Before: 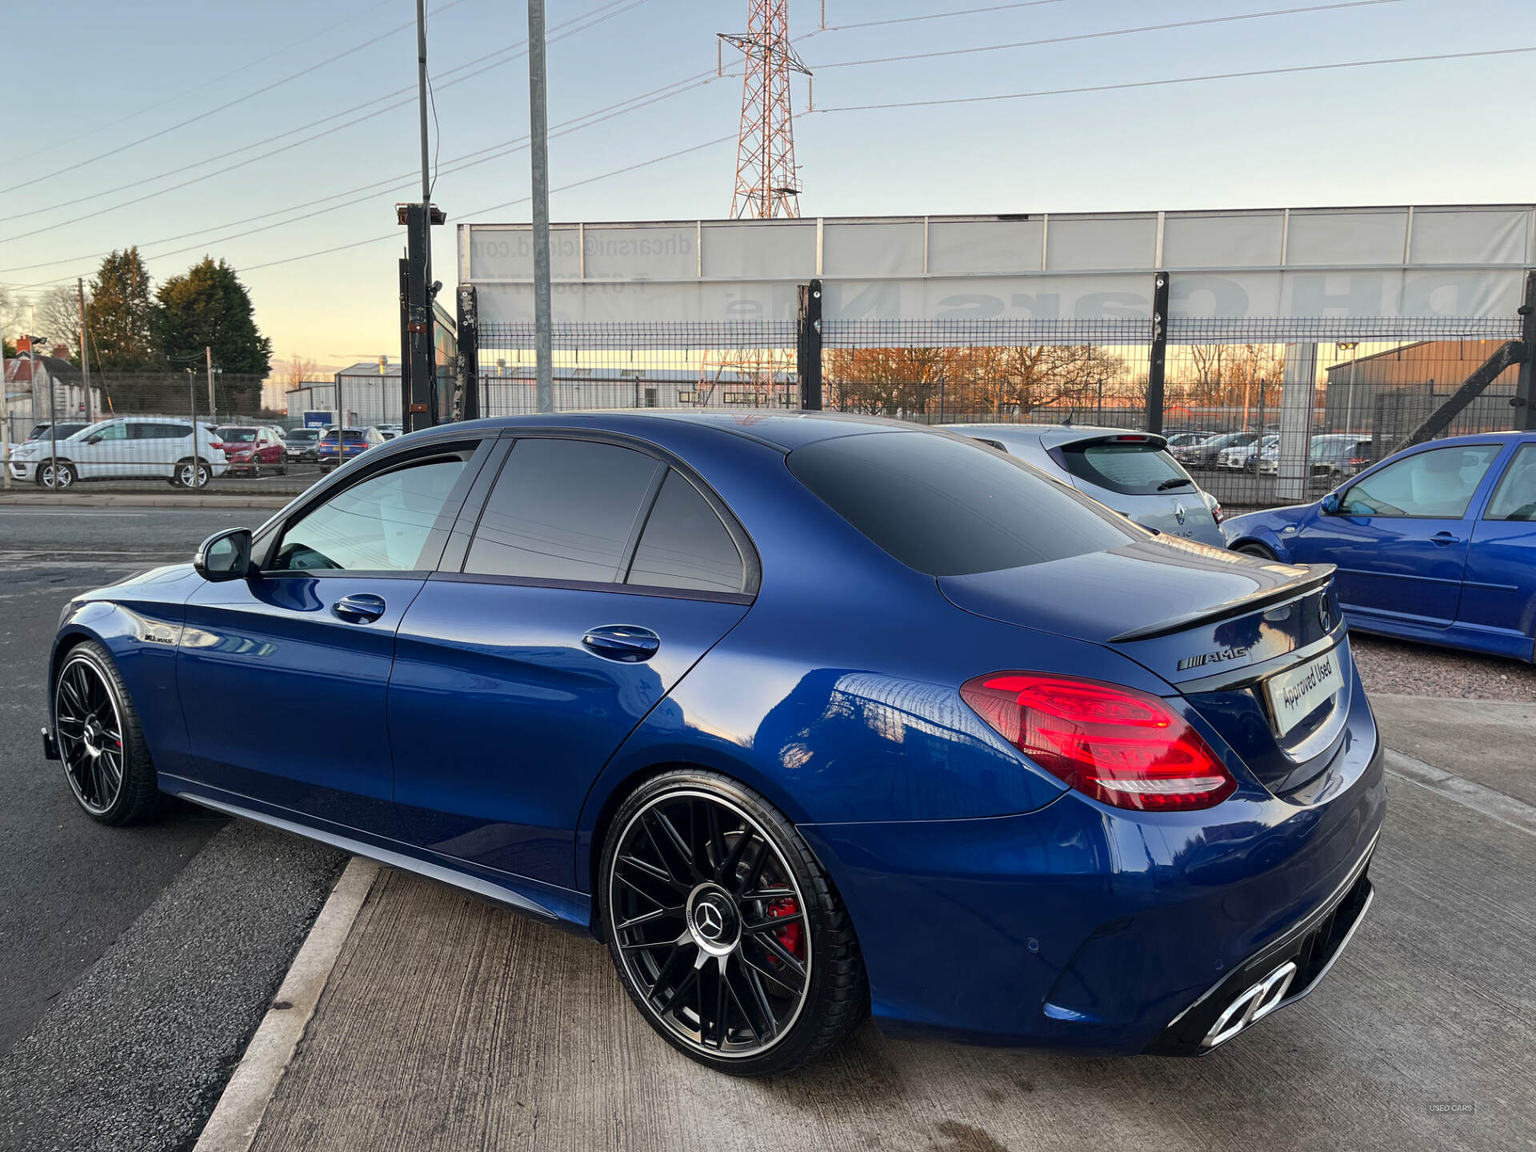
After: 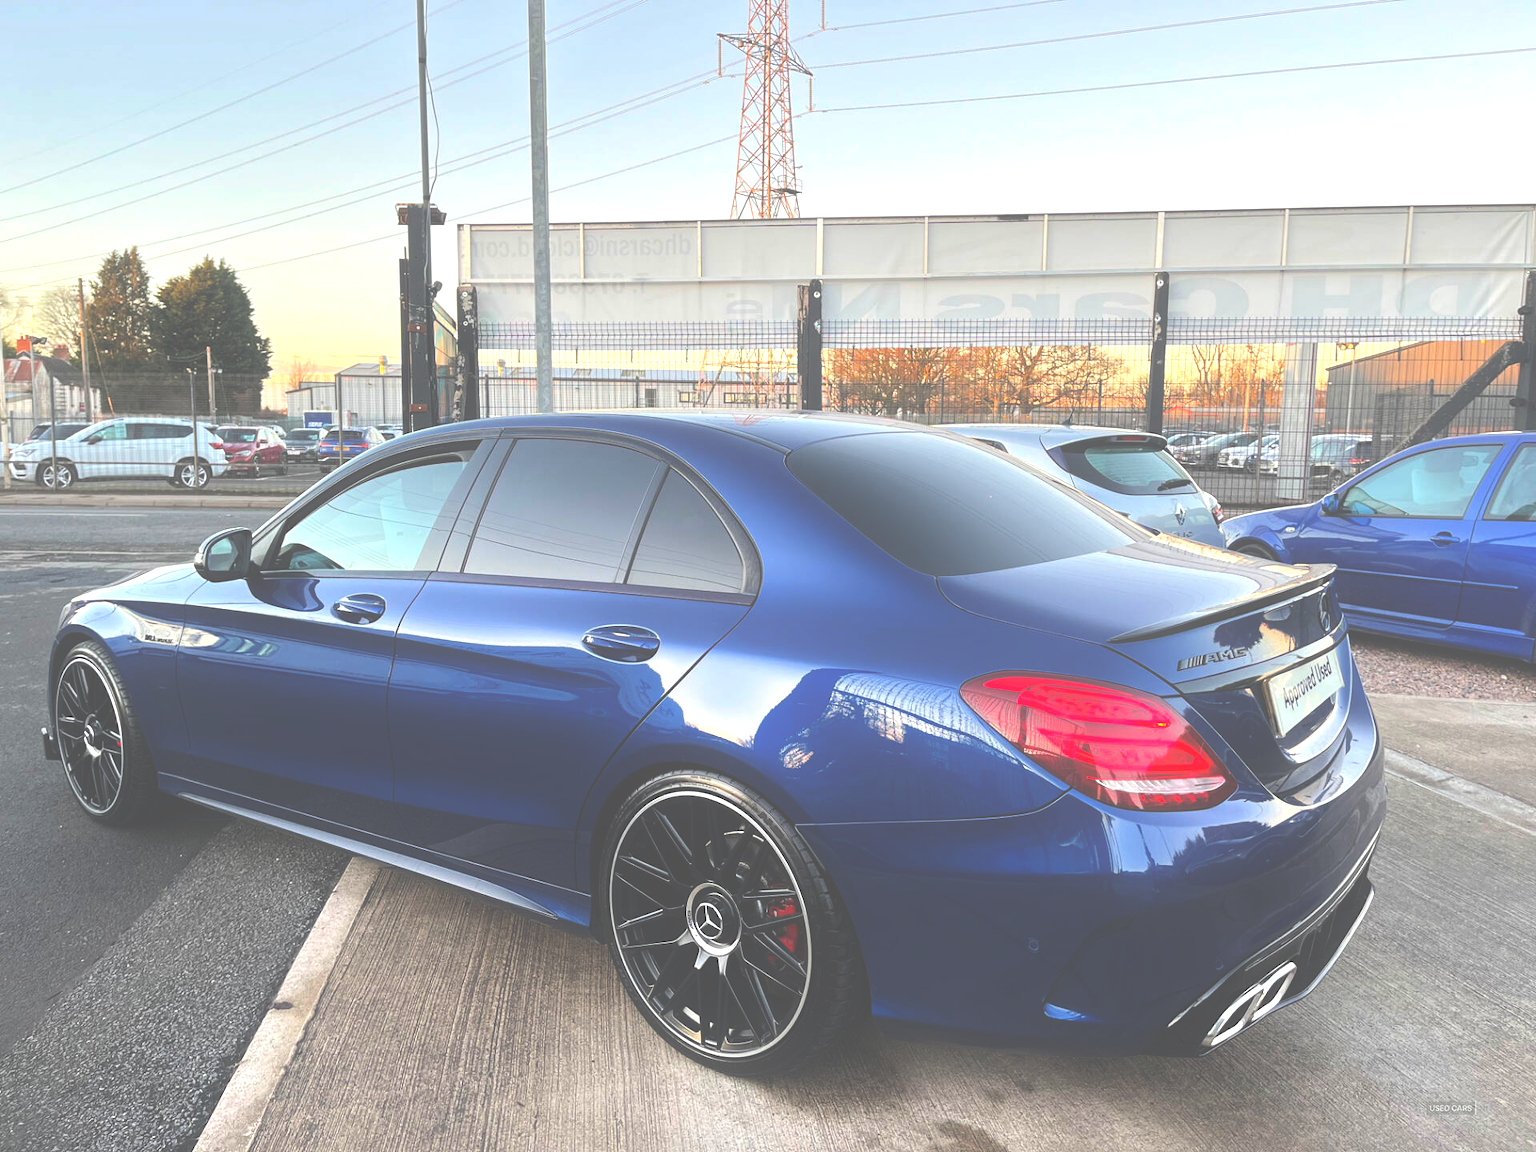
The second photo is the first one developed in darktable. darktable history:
tone equalizer: -8 EV 0.001 EV, -7 EV -0.001 EV, -6 EV 0.002 EV, -5 EV -0.059 EV, -4 EV -0.142 EV, -3 EV -0.16 EV, -2 EV 0.267 EV, -1 EV 0.721 EV, +0 EV 0.469 EV
exposure: black level correction -0.086, compensate highlight preservation false
color balance rgb: global offset › luminance 0.467%, perceptual saturation grading › global saturation 25.038%, global vibrance 20%
